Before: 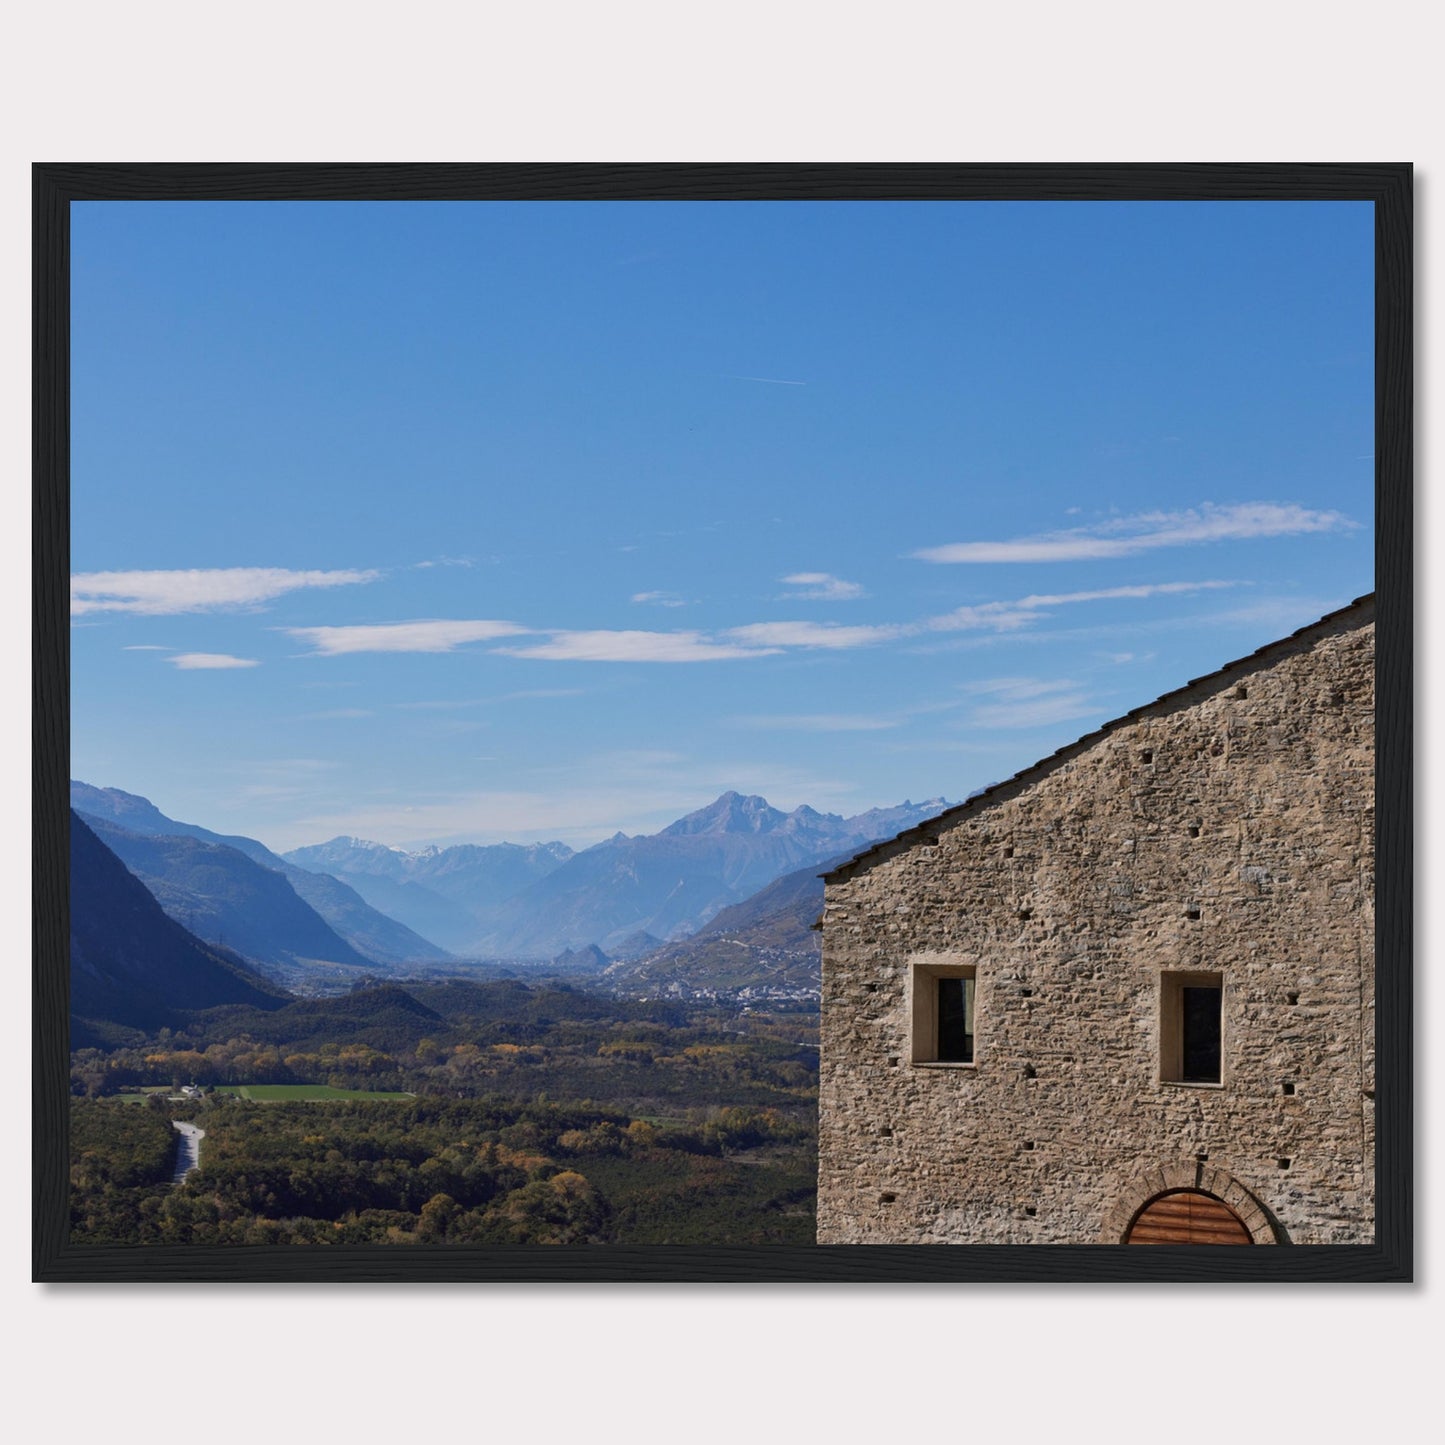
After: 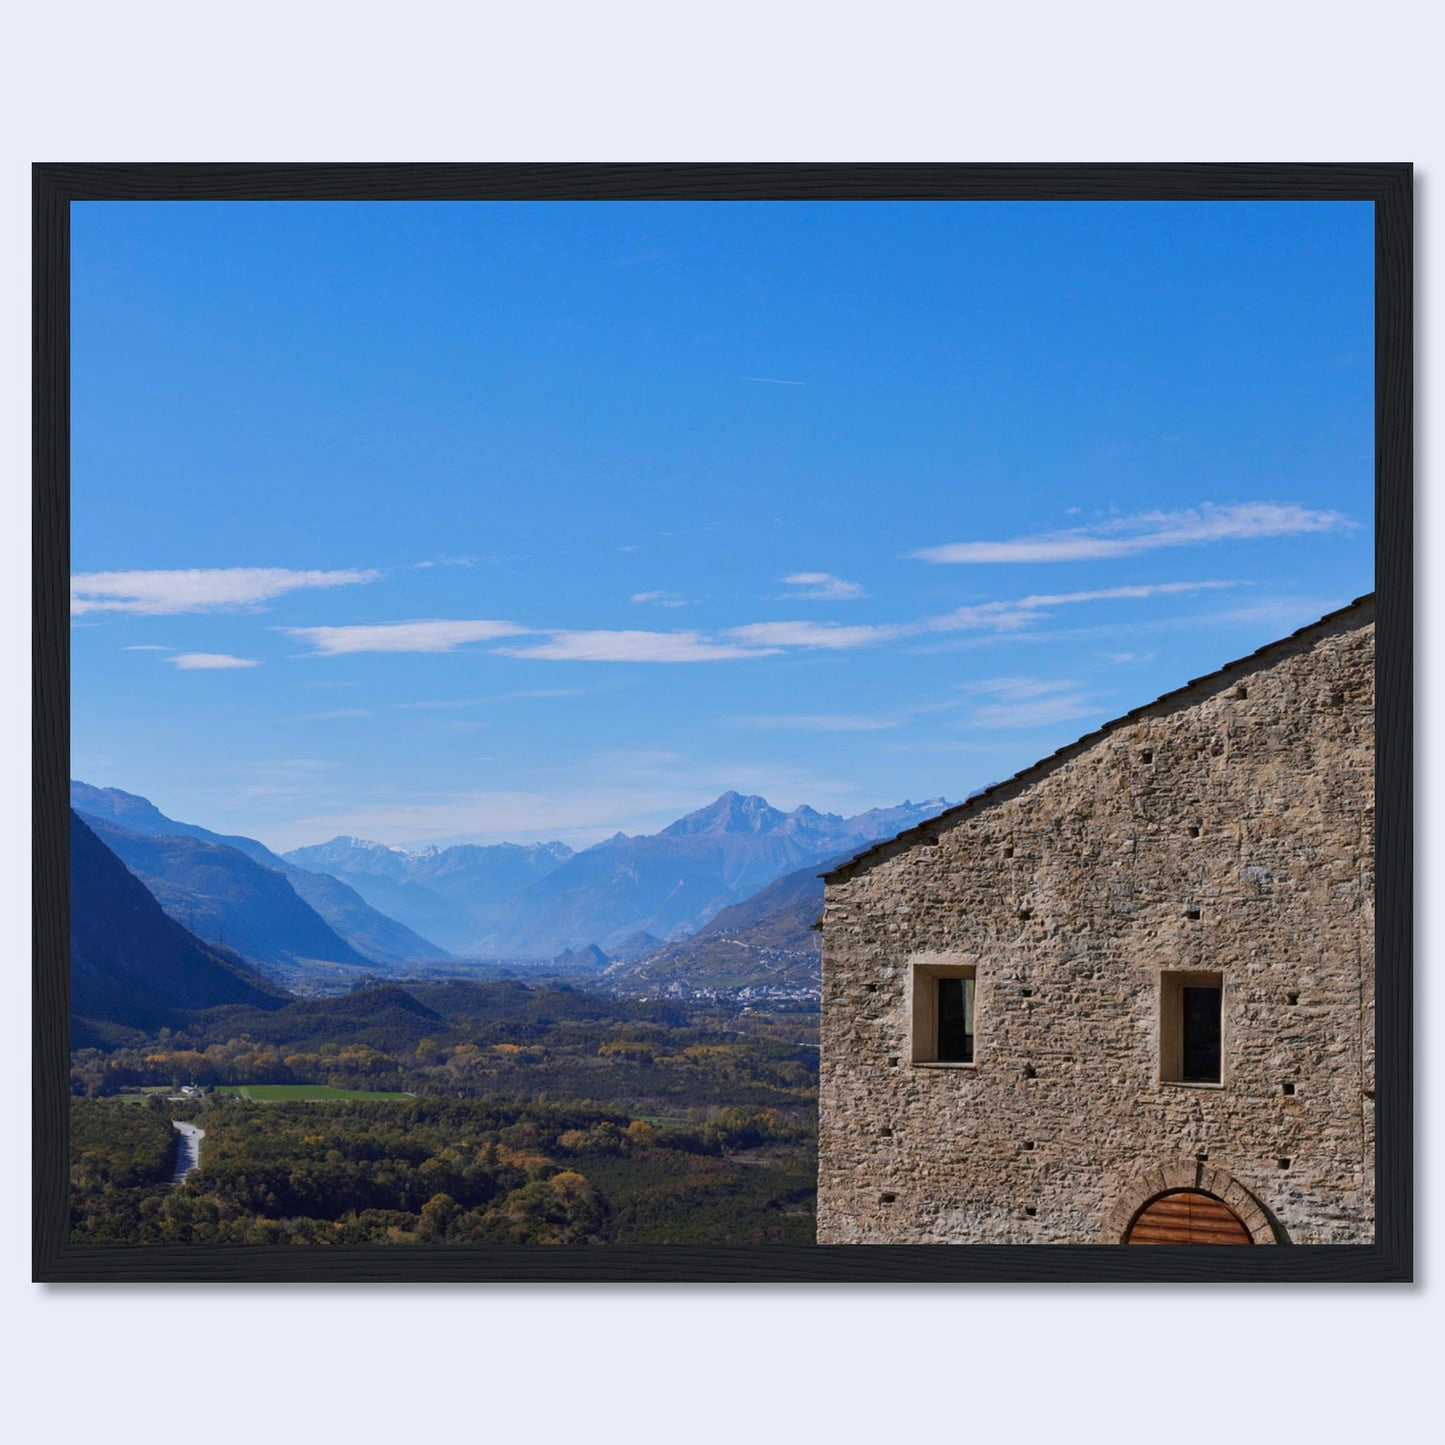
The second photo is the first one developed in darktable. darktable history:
white balance: red 0.974, blue 1.044
contrast brightness saturation: saturation 0.18
